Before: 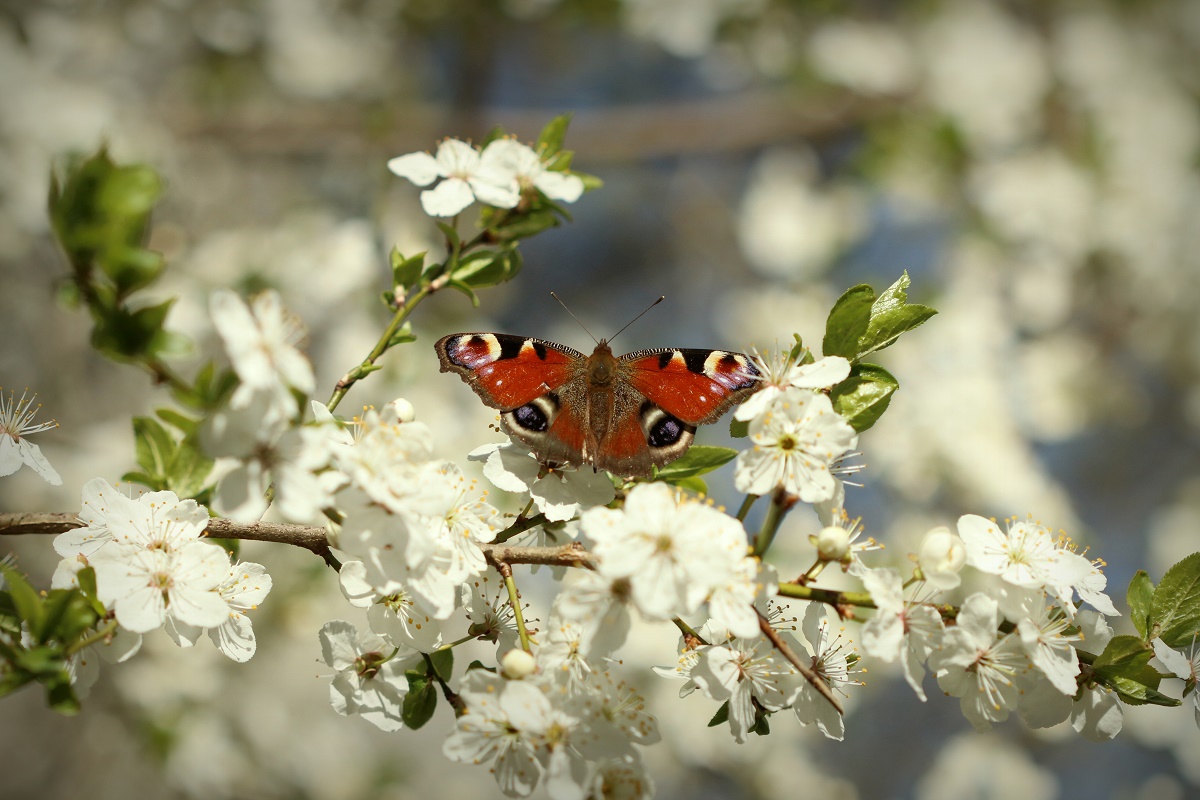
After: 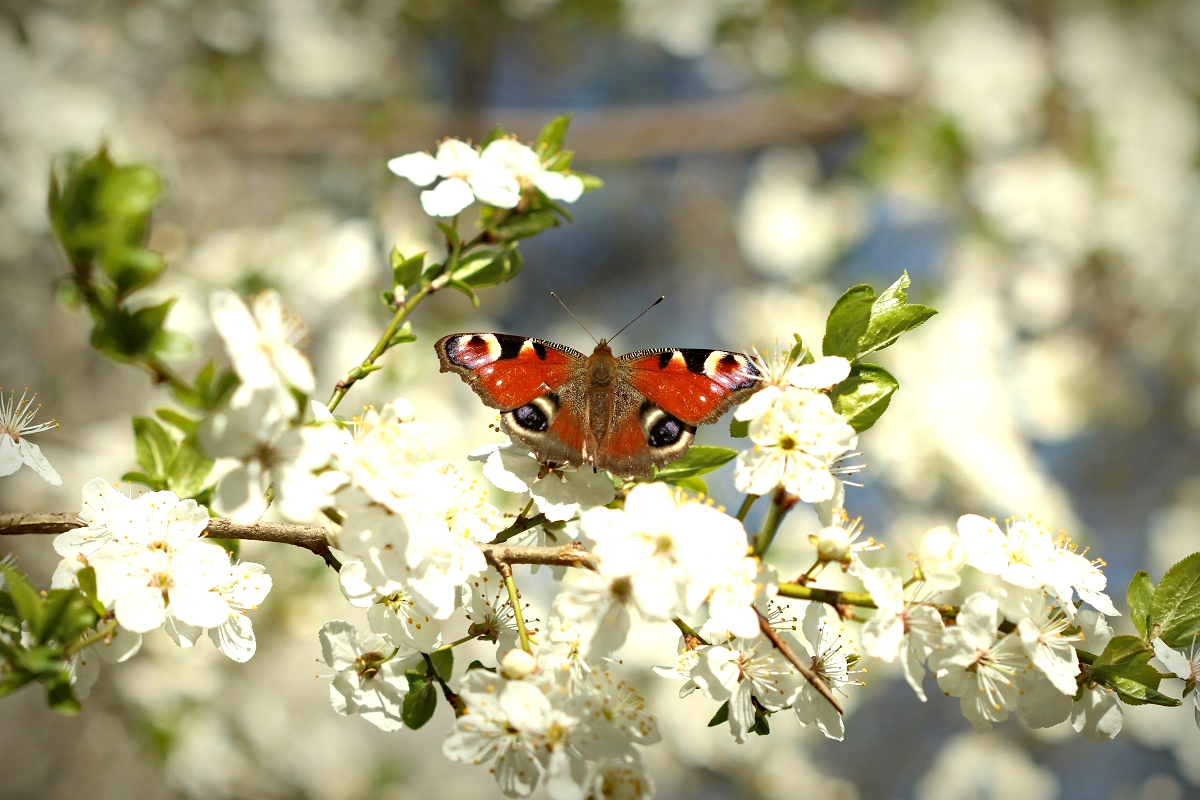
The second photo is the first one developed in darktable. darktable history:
exposure: black level correction 0, exposure 0.693 EV, compensate highlight preservation false
haze removal: compatibility mode true
